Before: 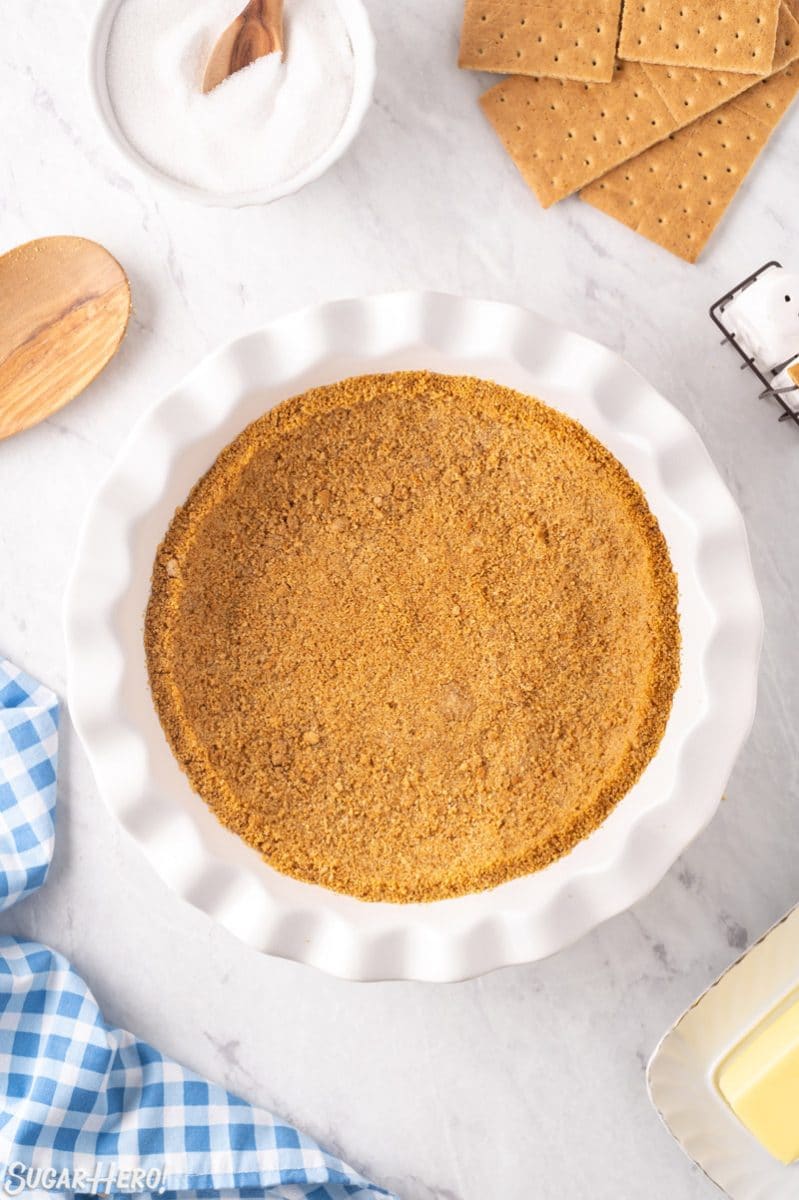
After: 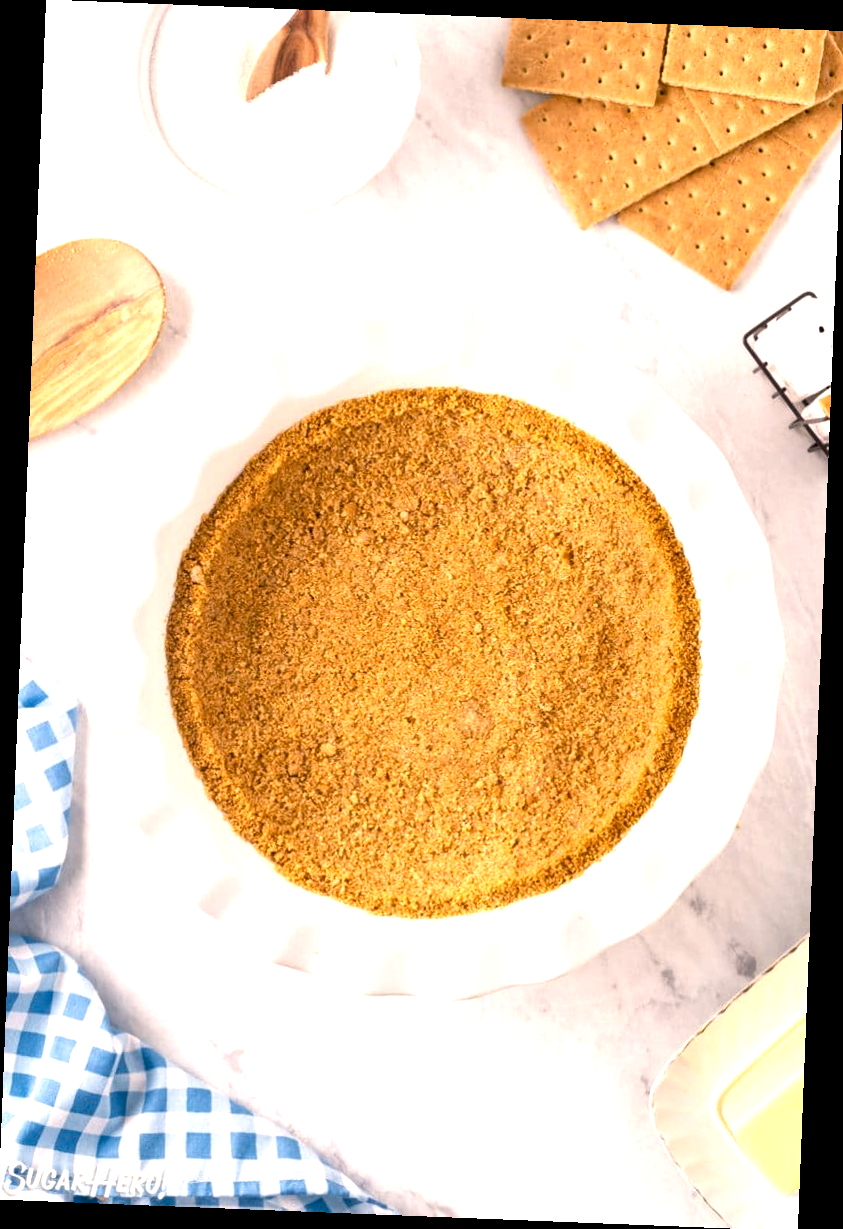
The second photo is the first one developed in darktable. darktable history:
color balance rgb: shadows lift › chroma 2%, shadows lift › hue 185.64°, power › luminance 1.48%, highlights gain › chroma 3%, highlights gain › hue 54.51°, global offset › luminance -0.4%, perceptual saturation grading › highlights -18.47%, perceptual saturation grading › mid-tones 6.62%, perceptual saturation grading › shadows 28.22%, perceptual brilliance grading › highlights 15.68%, perceptual brilliance grading › shadows -14.29%, global vibrance 25.96%, contrast 6.45%
crop and rotate: left 0.126%
rotate and perspective: rotation 2.27°, automatic cropping off
